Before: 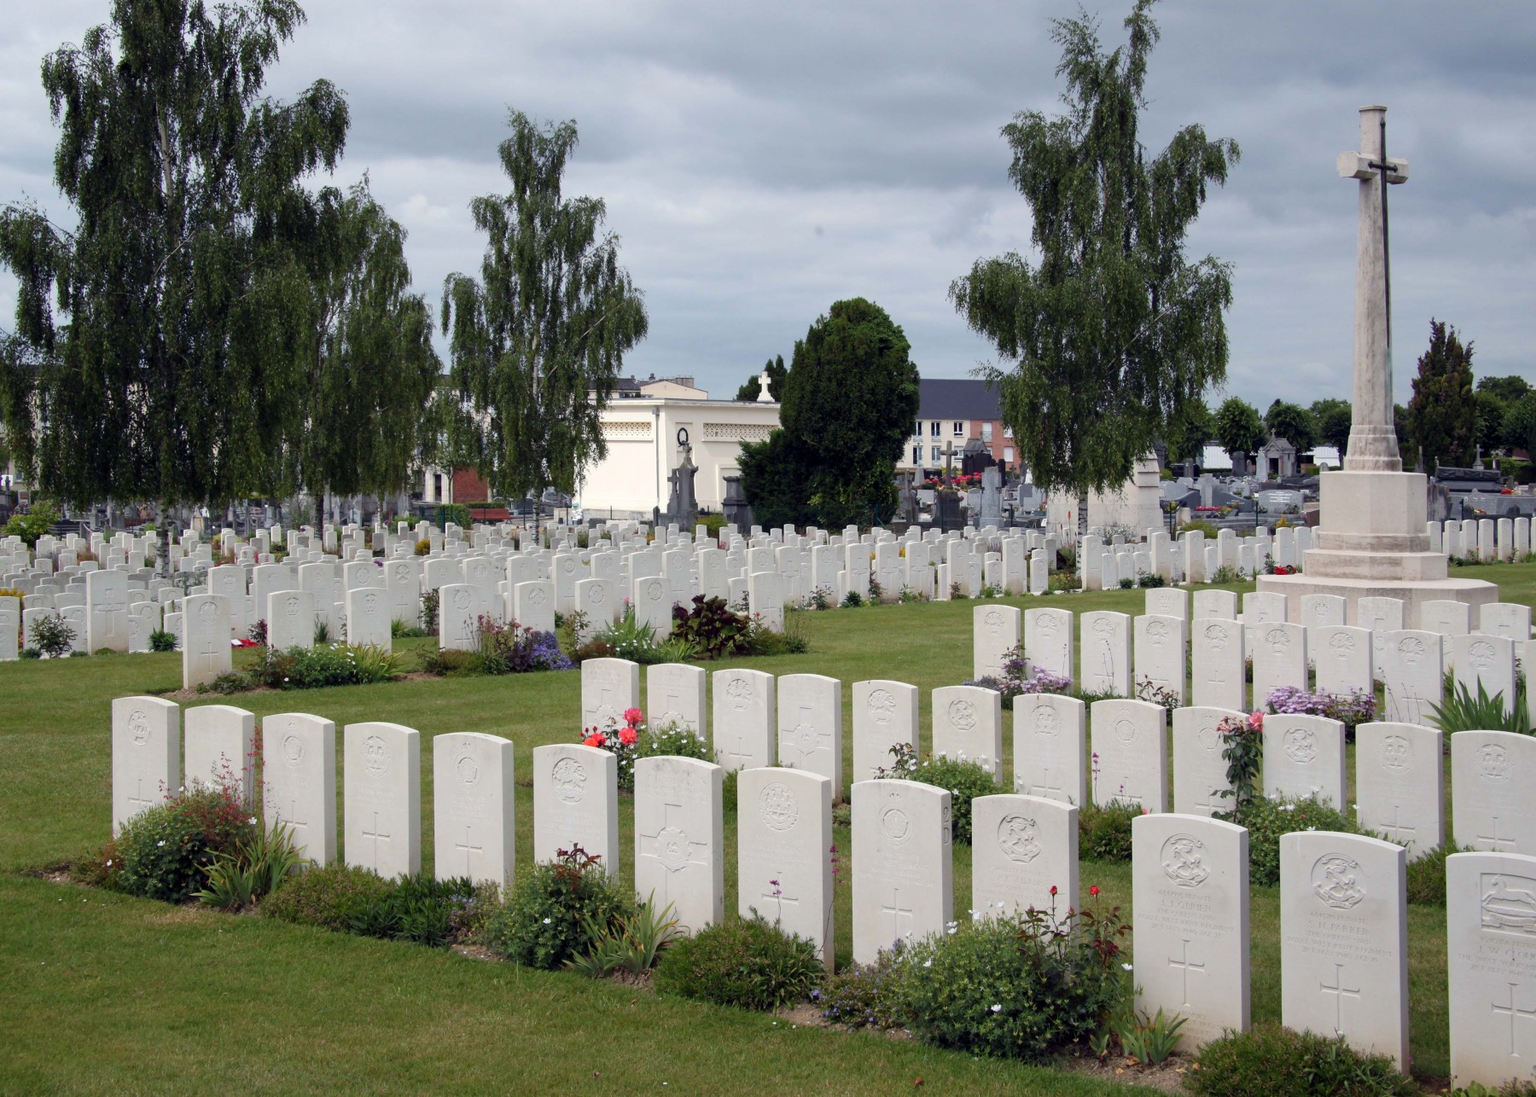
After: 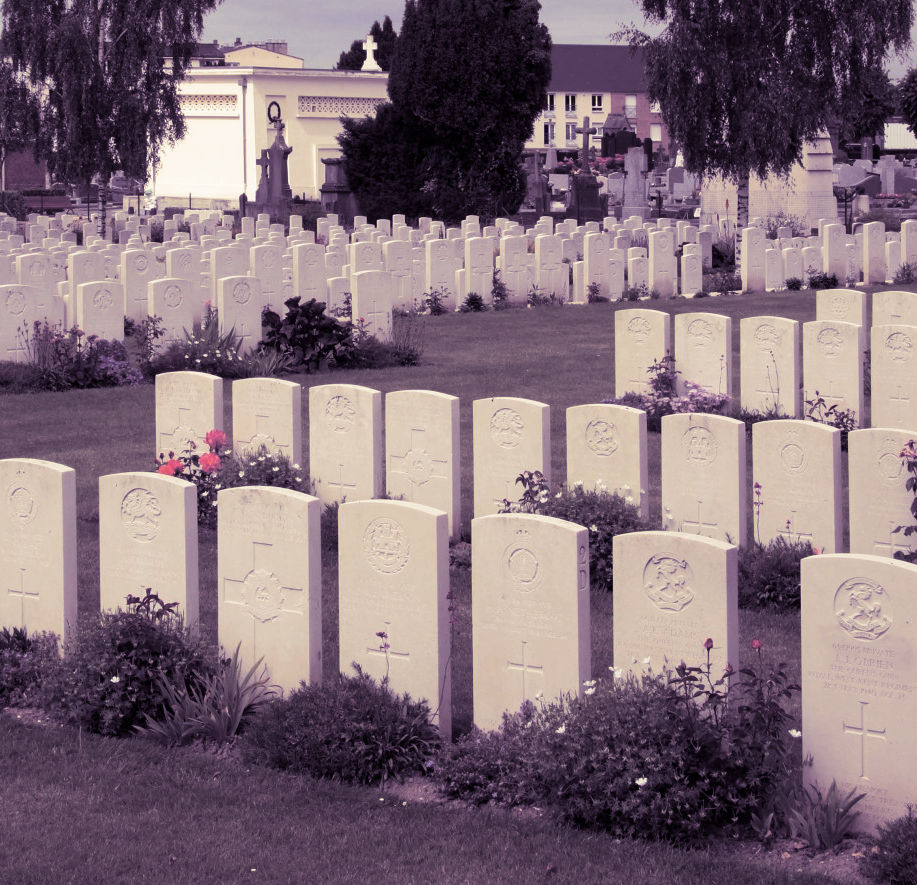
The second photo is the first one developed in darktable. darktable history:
split-toning: shadows › hue 266.4°, shadows › saturation 0.4, highlights › hue 61.2°, highlights › saturation 0.3, compress 0%
color correction: highlights a* 6.27, highlights b* 8.19, shadows a* 5.94, shadows b* 7.23, saturation 0.9
crop and rotate: left 29.237%, top 31.152%, right 19.807%
